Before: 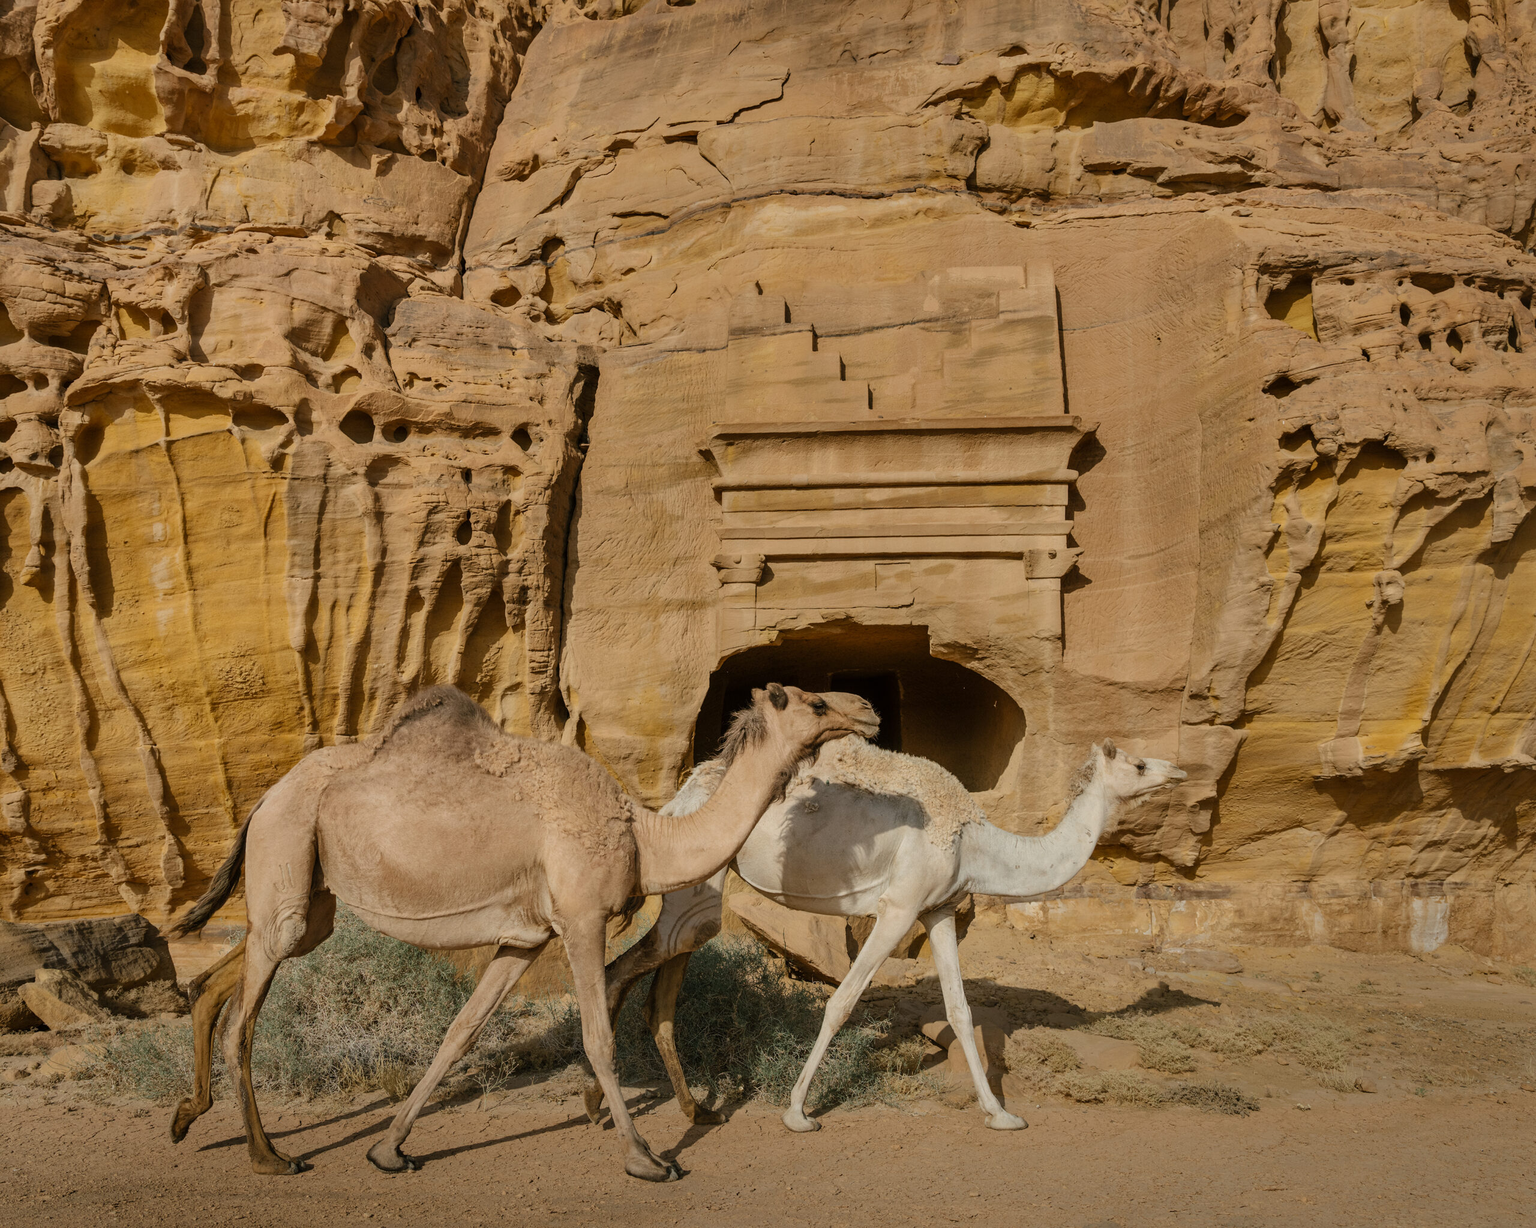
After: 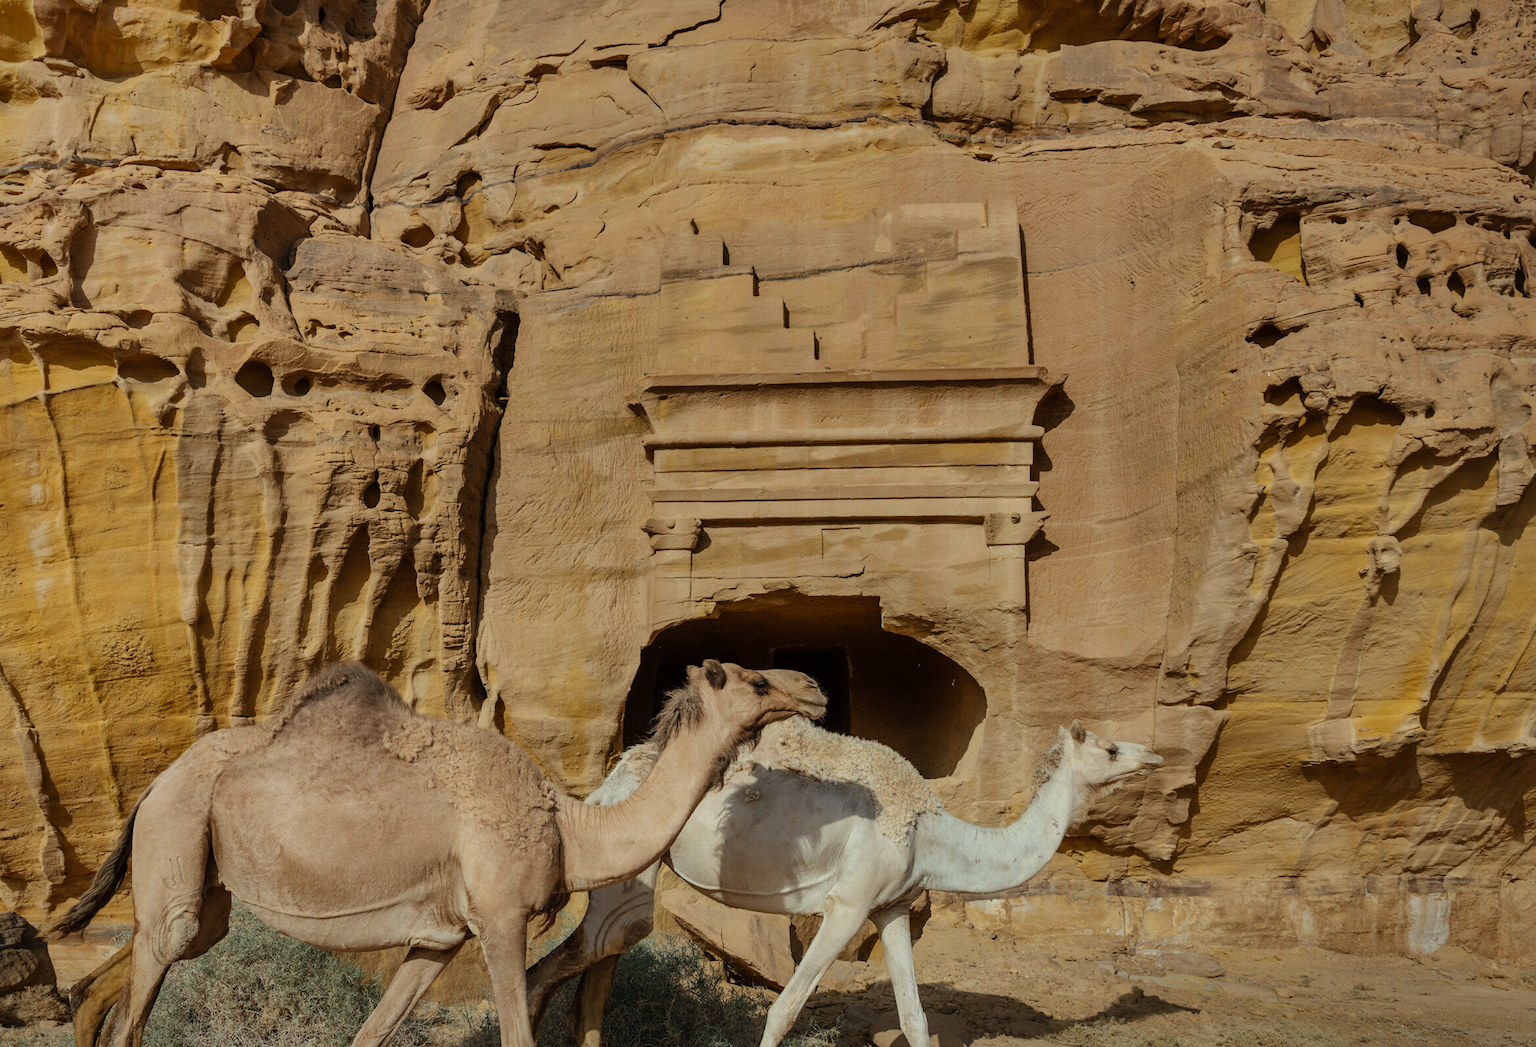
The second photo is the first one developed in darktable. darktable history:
color correction: highlights a* -6.69, highlights b* 0.49
crop: left 8.155%, top 6.611%, bottom 15.385%
white balance: red 0.988, blue 1.017
color balance: gamma [0.9, 0.988, 0.975, 1.025], gain [1.05, 1, 1, 1]
